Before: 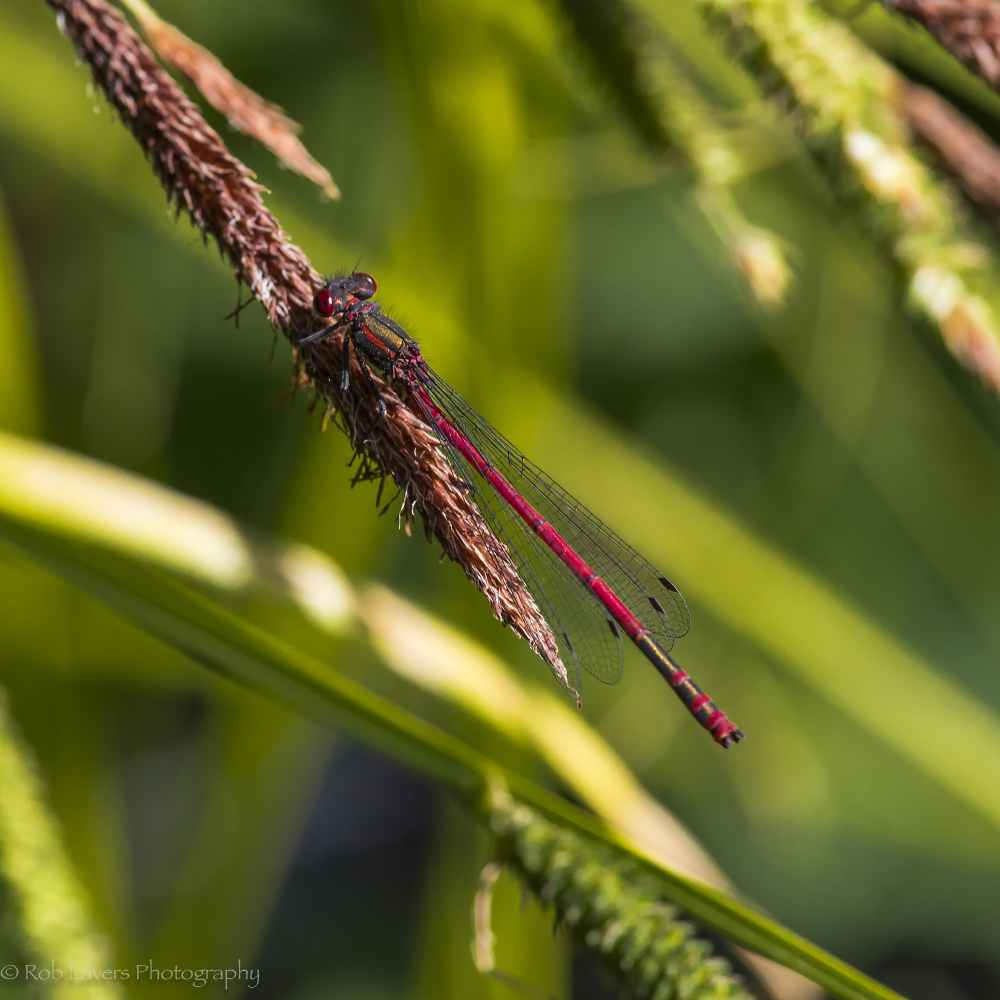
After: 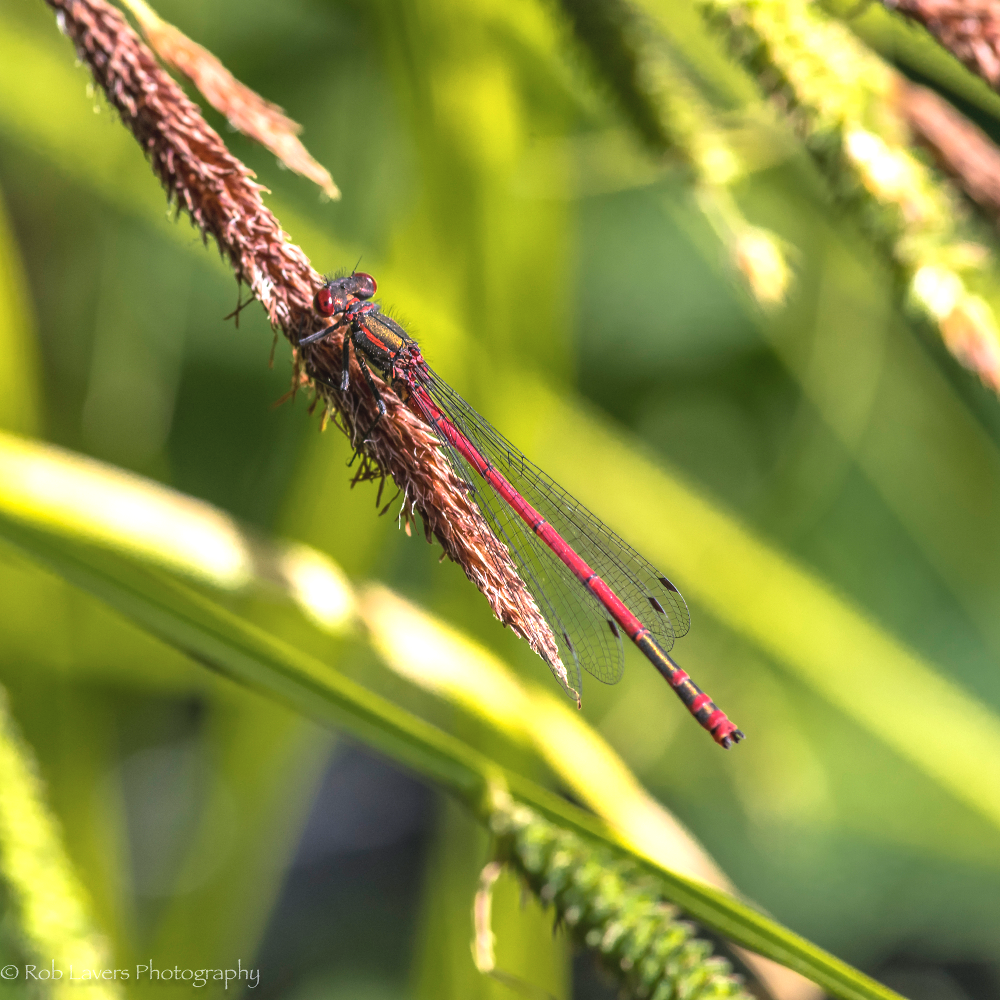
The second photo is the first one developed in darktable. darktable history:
exposure: black level correction 0, exposure 1 EV, compensate highlight preservation false
local contrast: detail 130%
contrast brightness saturation: contrast -0.161, brightness 0.044, saturation -0.139
